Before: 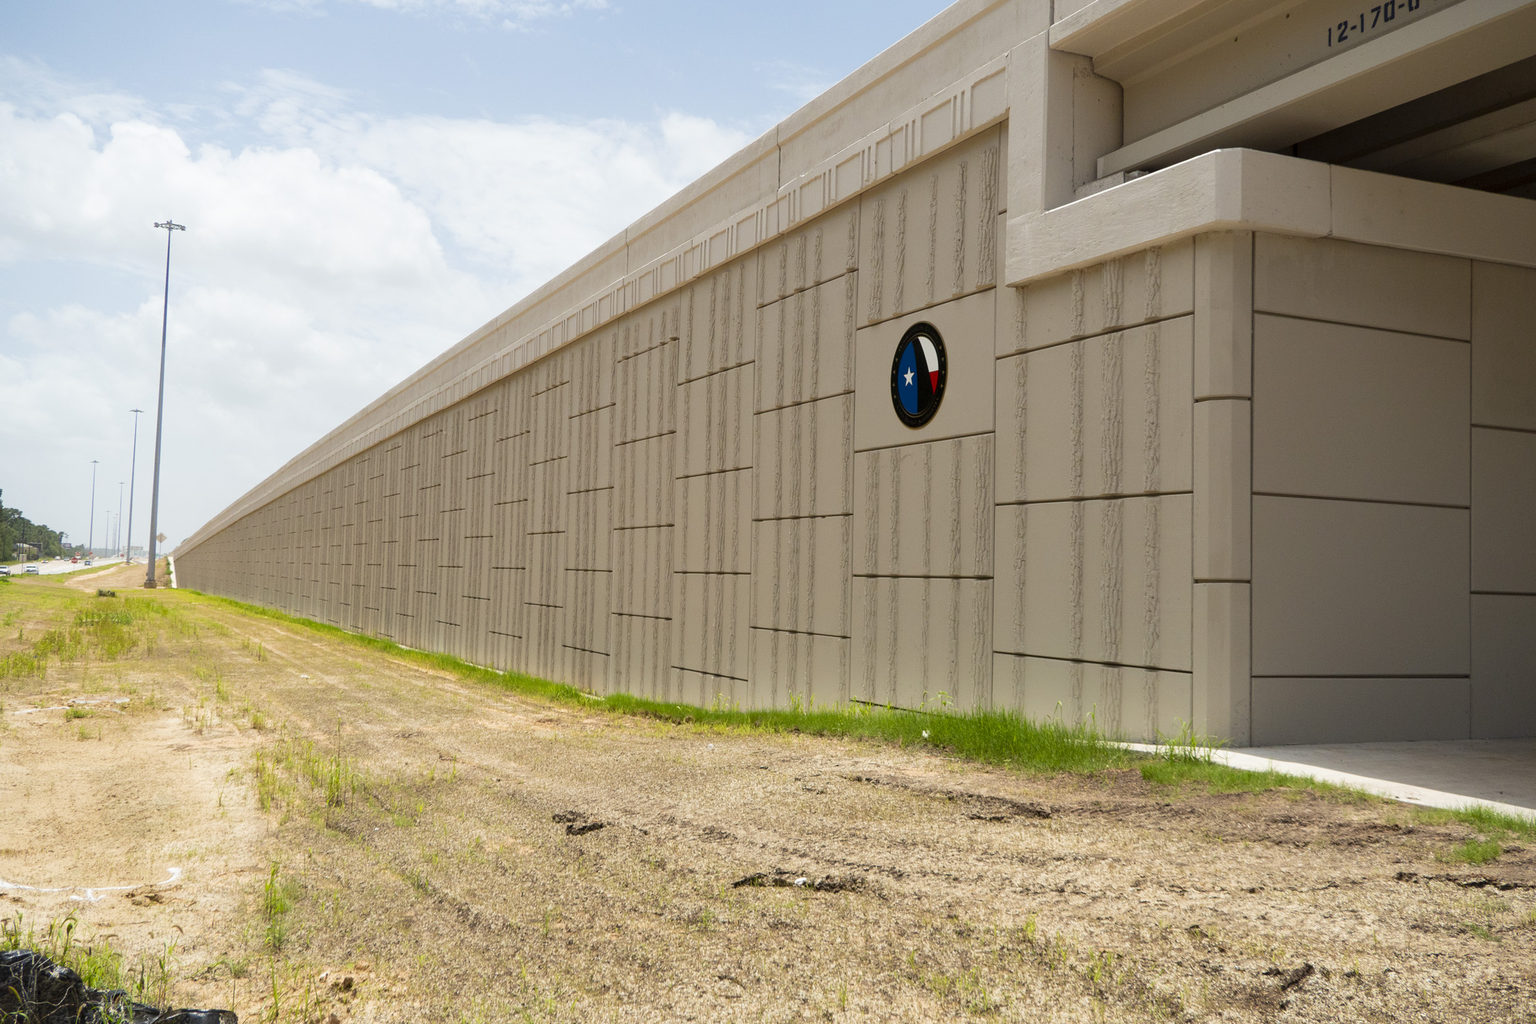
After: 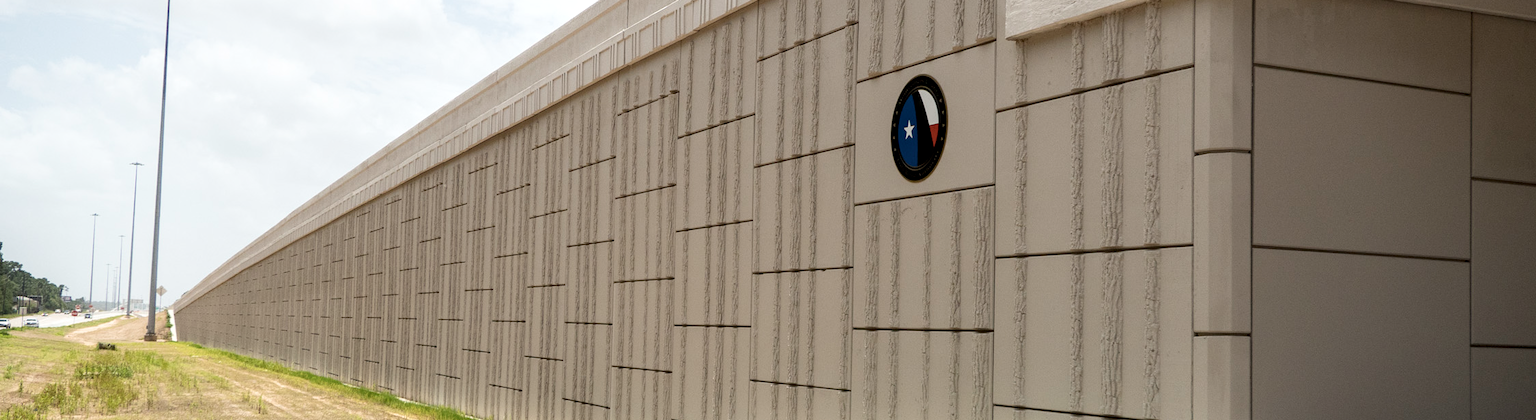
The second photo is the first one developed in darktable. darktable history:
crop and rotate: top 24.137%, bottom 34.738%
shadows and highlights: shadows -1.23, highlights 38.77
local contrast: detail 130%
contrast brightness saturation: contrast 0.059, brightness -0.01, saturation -0.248
